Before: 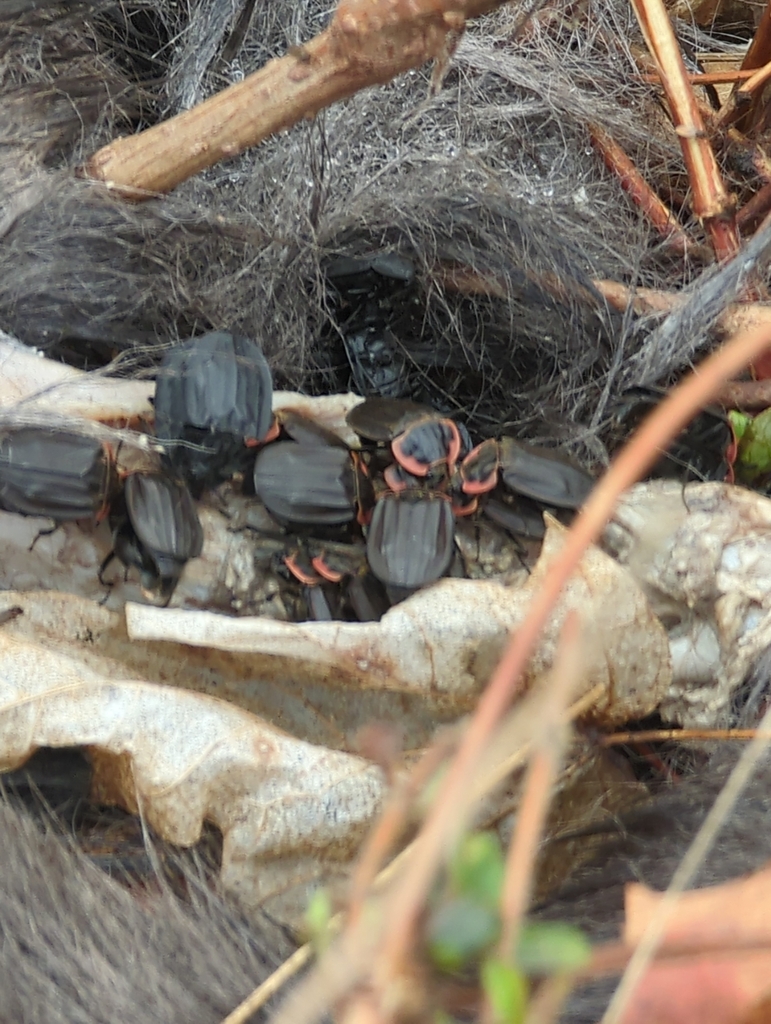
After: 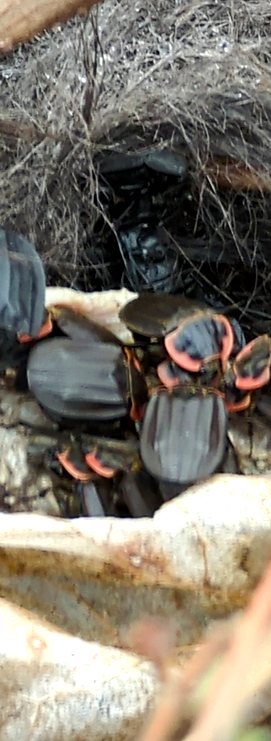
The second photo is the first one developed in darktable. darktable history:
color balance rgb: global offset › luminance -0.51%, perceptual saturation grading › global saturation 27.53%, perceptual saturation grading › highlights -25%, perceptual saturation grading › shadows 25%, perceptual brilliance grading › highlights 6.62%, perceptual brilliance grading › mid-tones 17.07%, perceptual brilliance grading › shadows -5.23%
tone equalizer: -8 EV -0.417 EV, -7 EV -0.389 EV, -6 EV -0.333 EV, -5 EV -0.222 EV, -3 EV 0.222 EV, -2 EV 0.333 EV, -1 EV 0.389 EV, +0 EV 0.417 EV, edges refinement/feathering 500, mask exposure compensation -1.25 EV, preserve details no
crop and rotate: left 29.476%, top 10.214%, right 35.32%, bottom 17.333%
vignetting: on, module defaults
